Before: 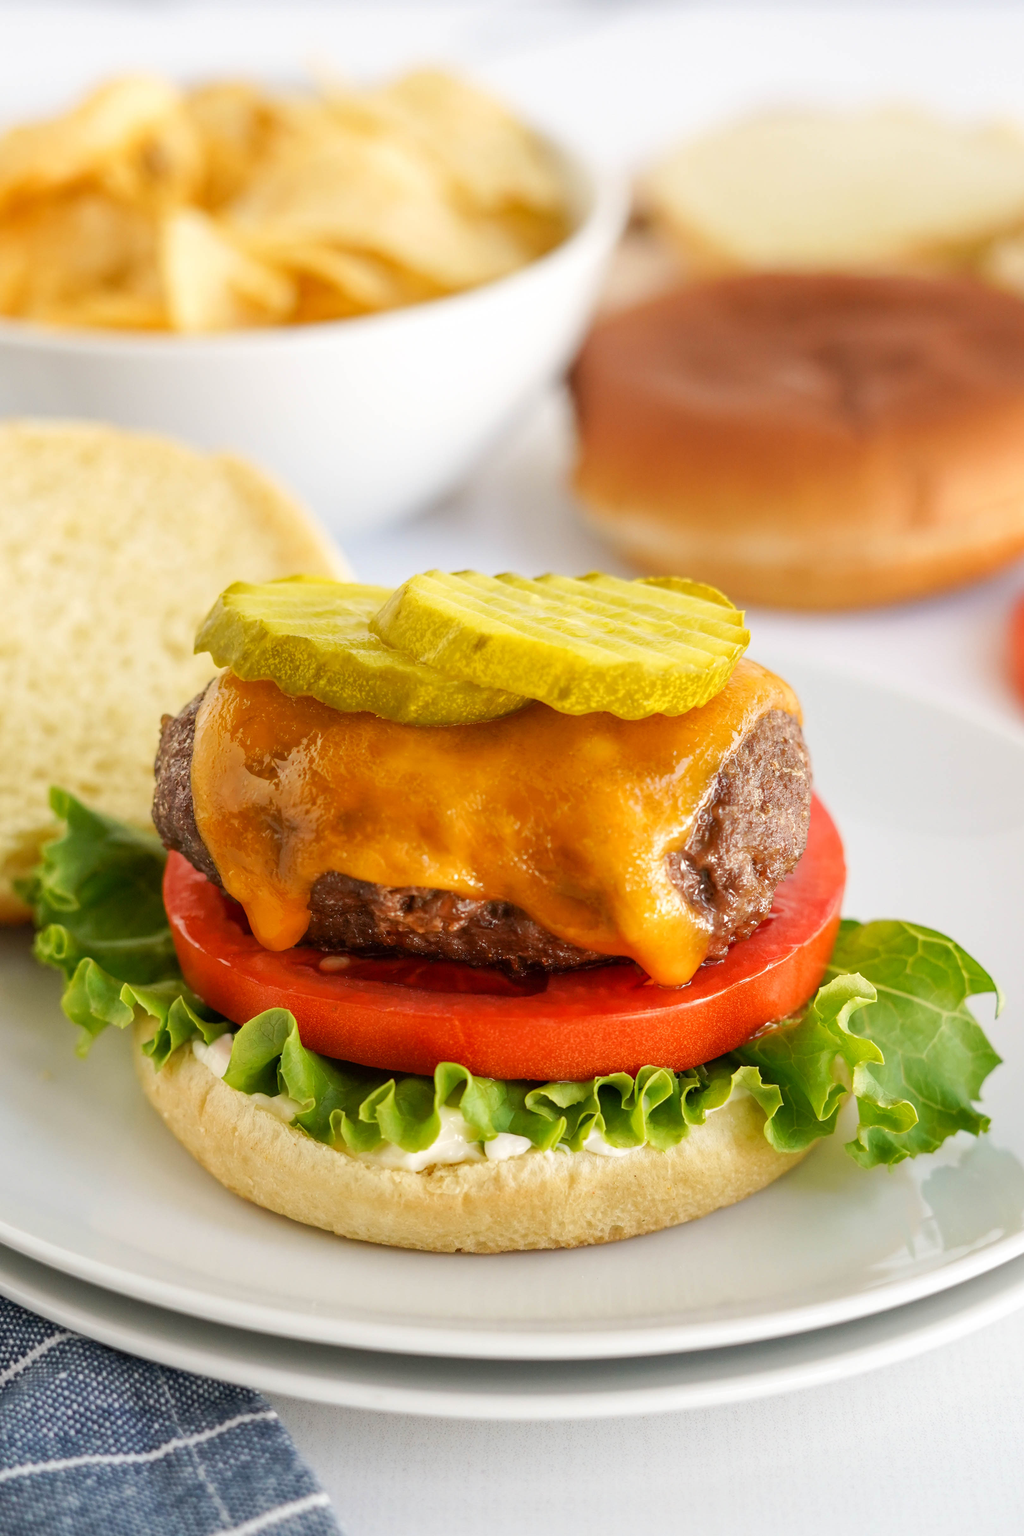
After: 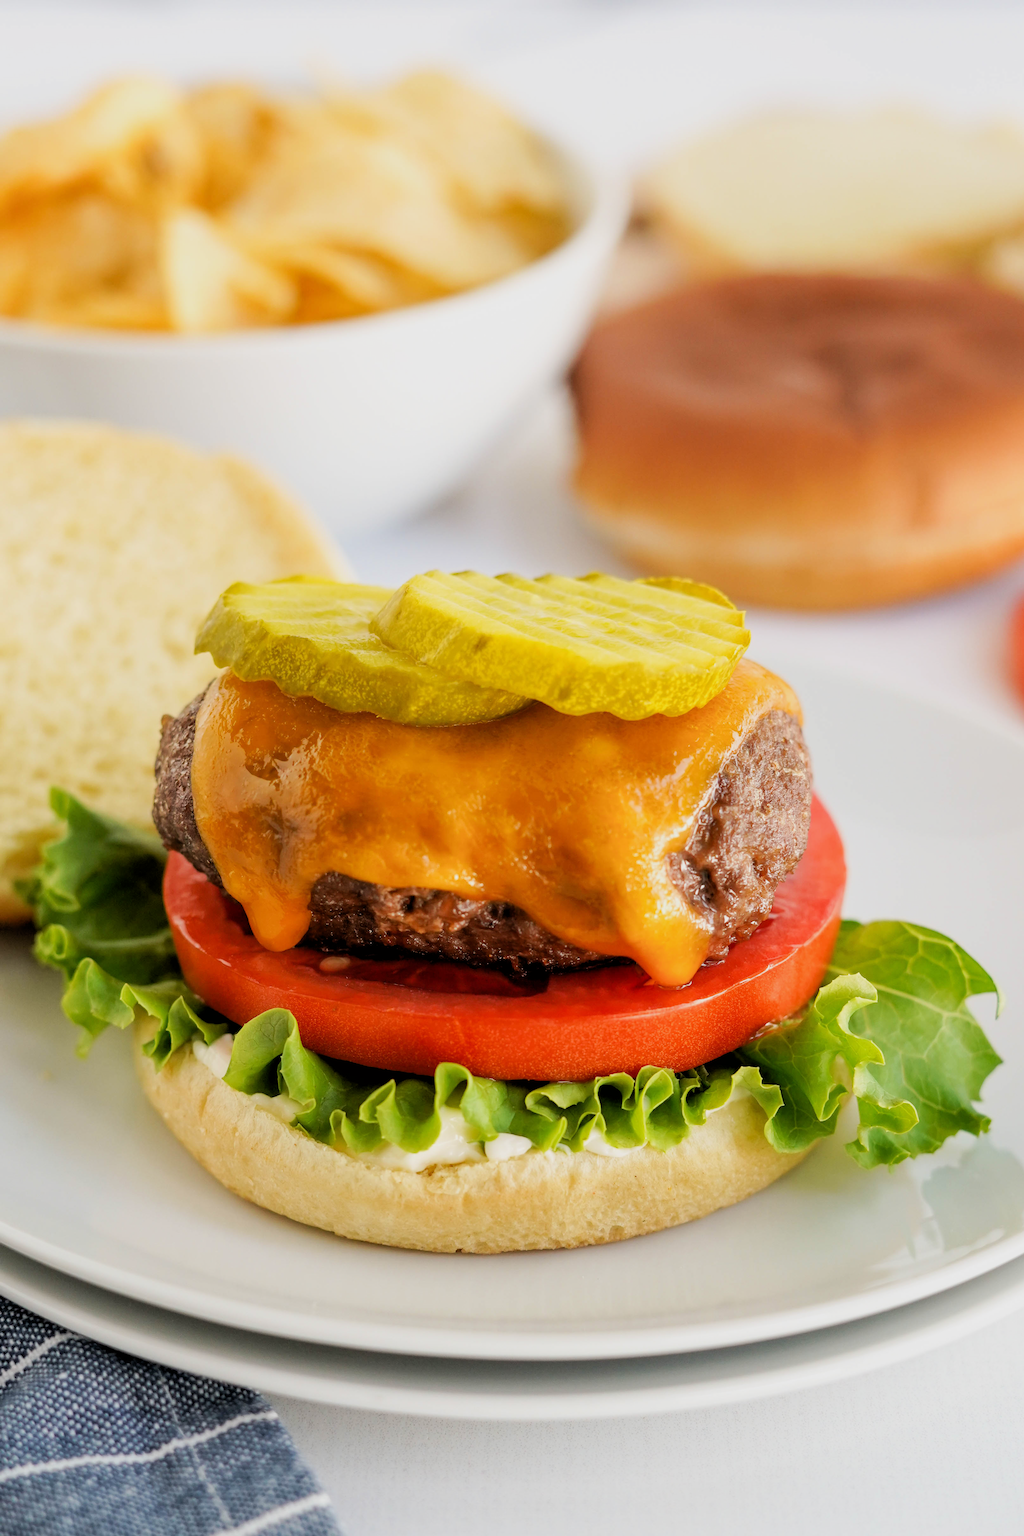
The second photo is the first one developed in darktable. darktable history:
exposure: exposure 0.075 EV, compensate highlight preservation false
filmic rgb: black relative exposure -3.85 EV, white relative exposure 3.48 EV, hardness 2.57, contrast 1.103, contrast in shadows safe
